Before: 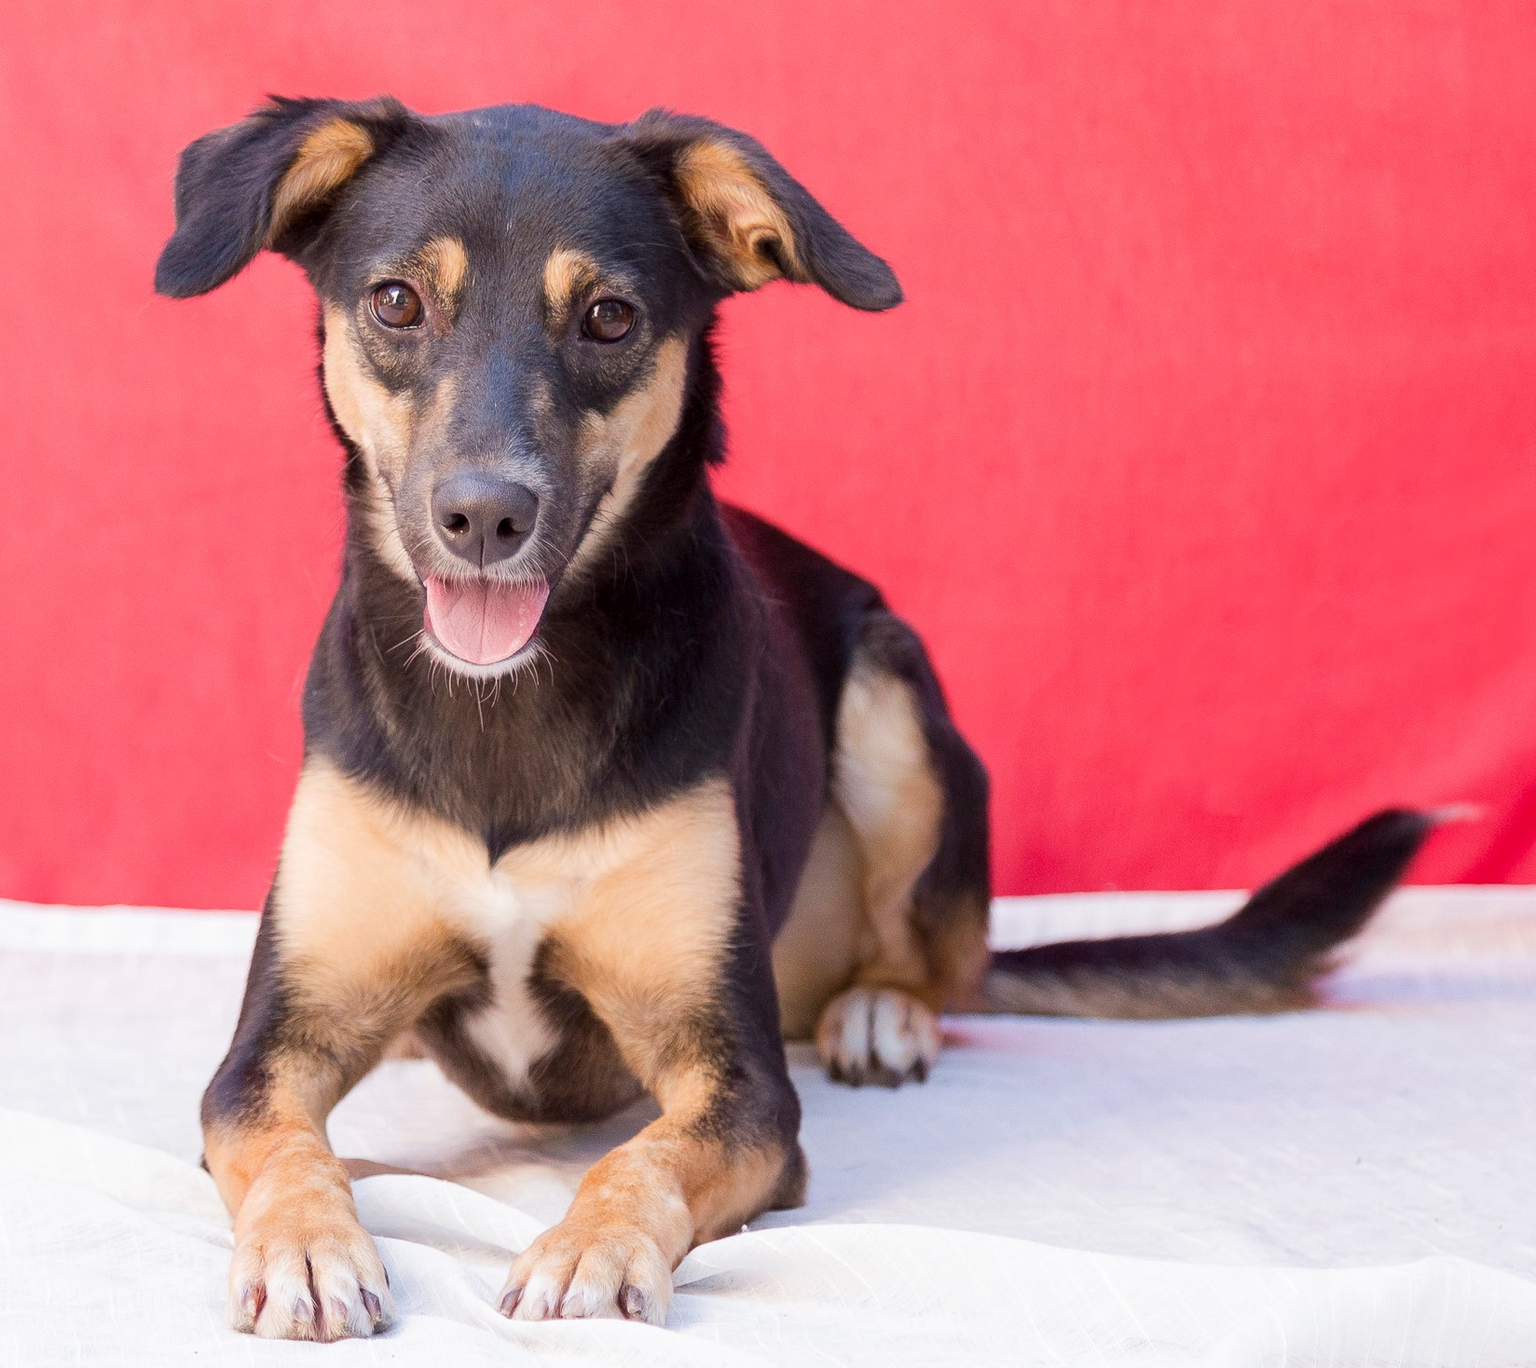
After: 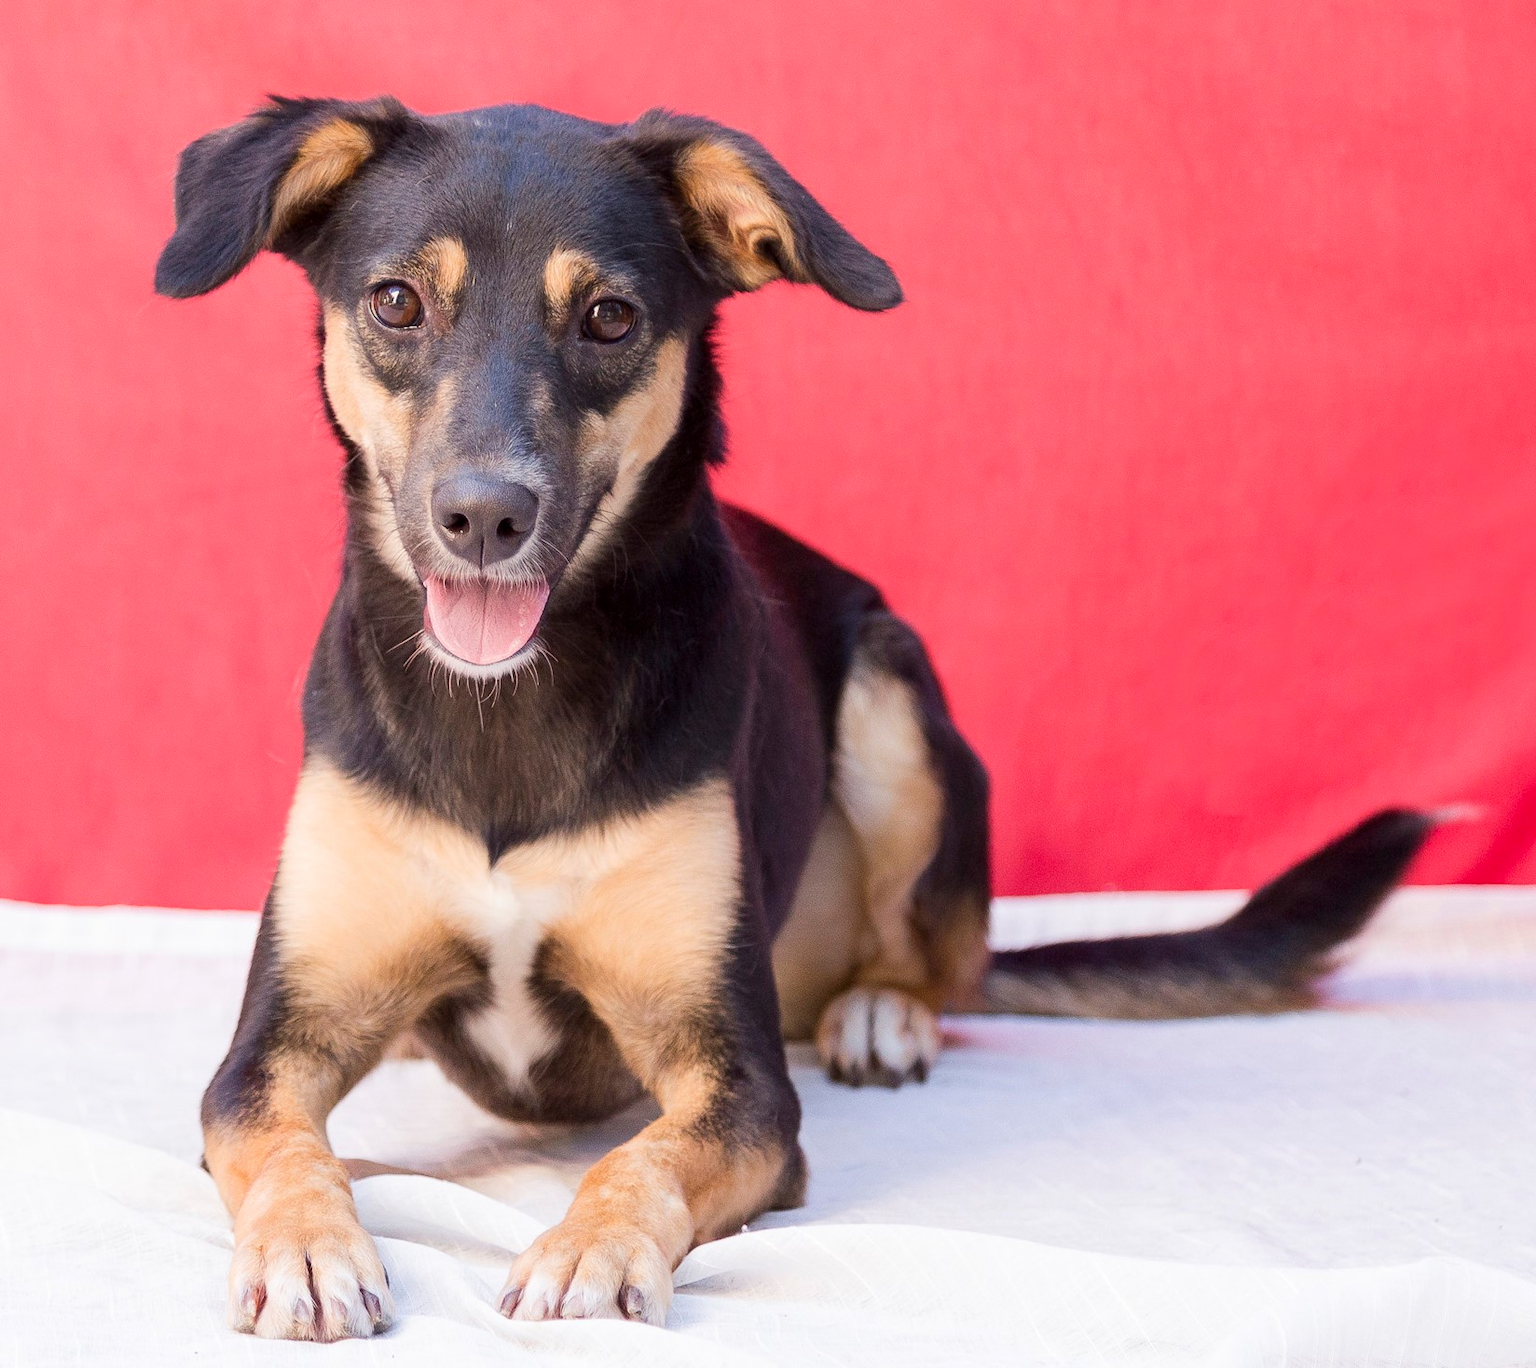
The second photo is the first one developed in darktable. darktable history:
contrast brightness saturation: contrast 0.099, brightness 0.015, saturation 0.021
